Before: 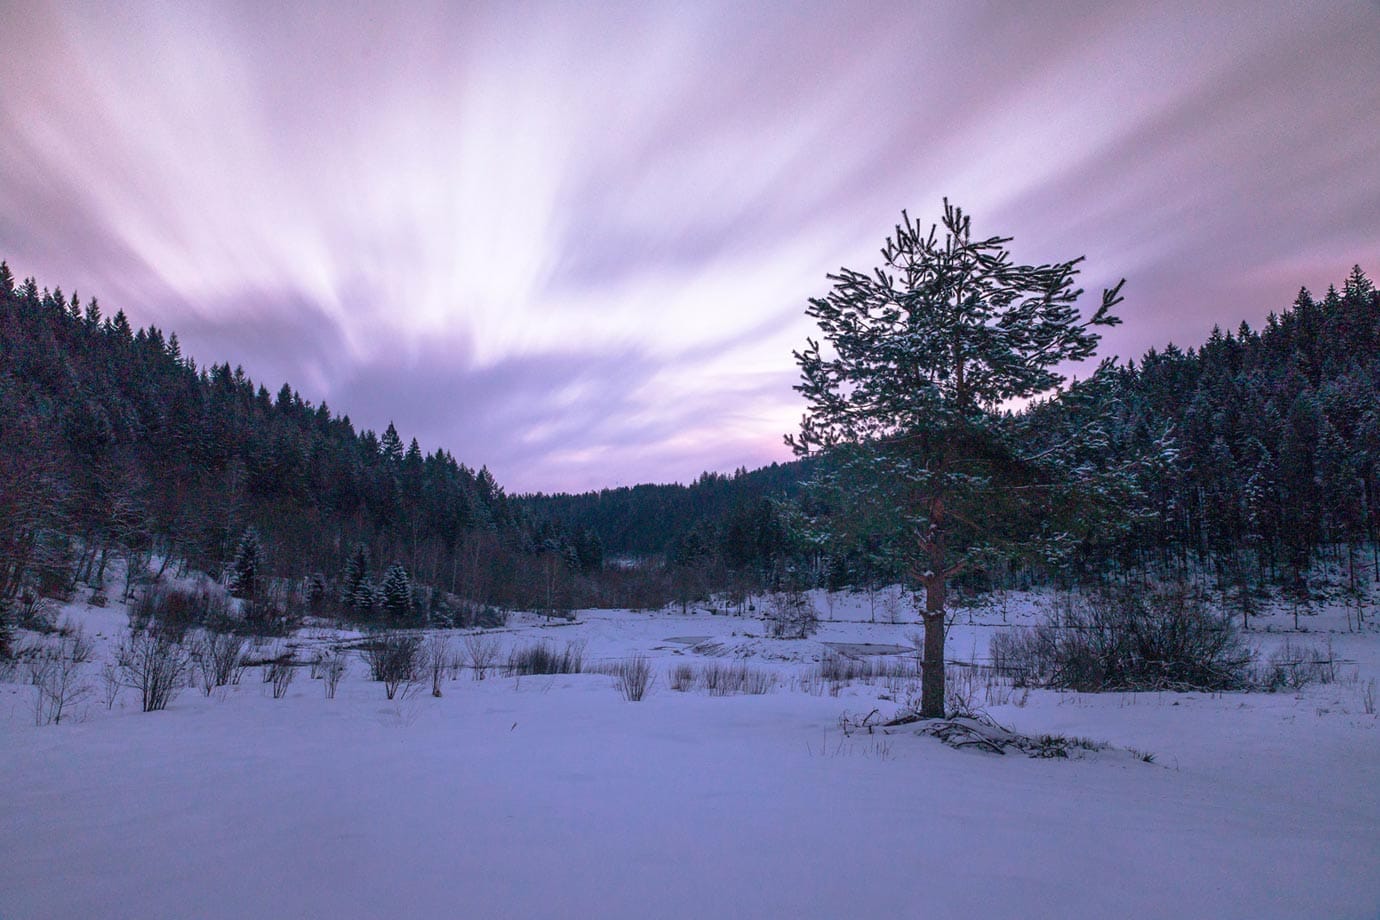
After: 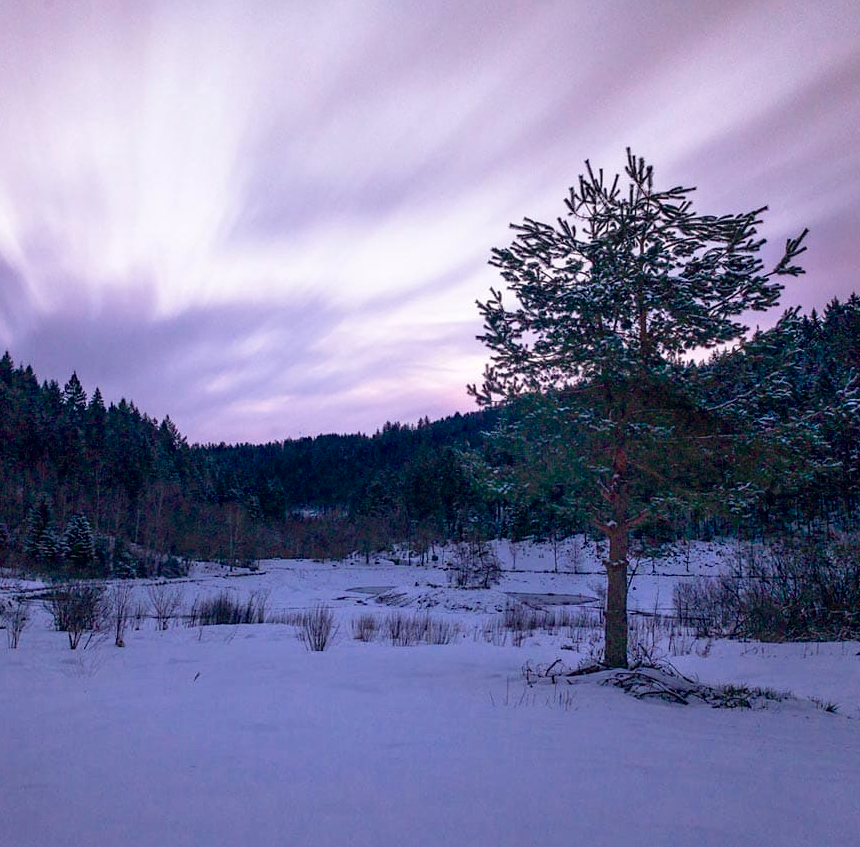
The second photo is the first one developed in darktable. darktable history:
color balance rgb: shadows lift › luminance 0.815%, shadows lift › chroma 0.475%, shadows lift › hue 20.77°, perceptual saturation grading › global saturation 14.459%, perceptual saturation grading › highlights -24.792%, perceptual saturation grading › shadows 29.411%, saturation formula JzAzBz (2021)
crop and rotate: left 23.014%, top 5.62%, right 14.595%, bottom 2.296%
